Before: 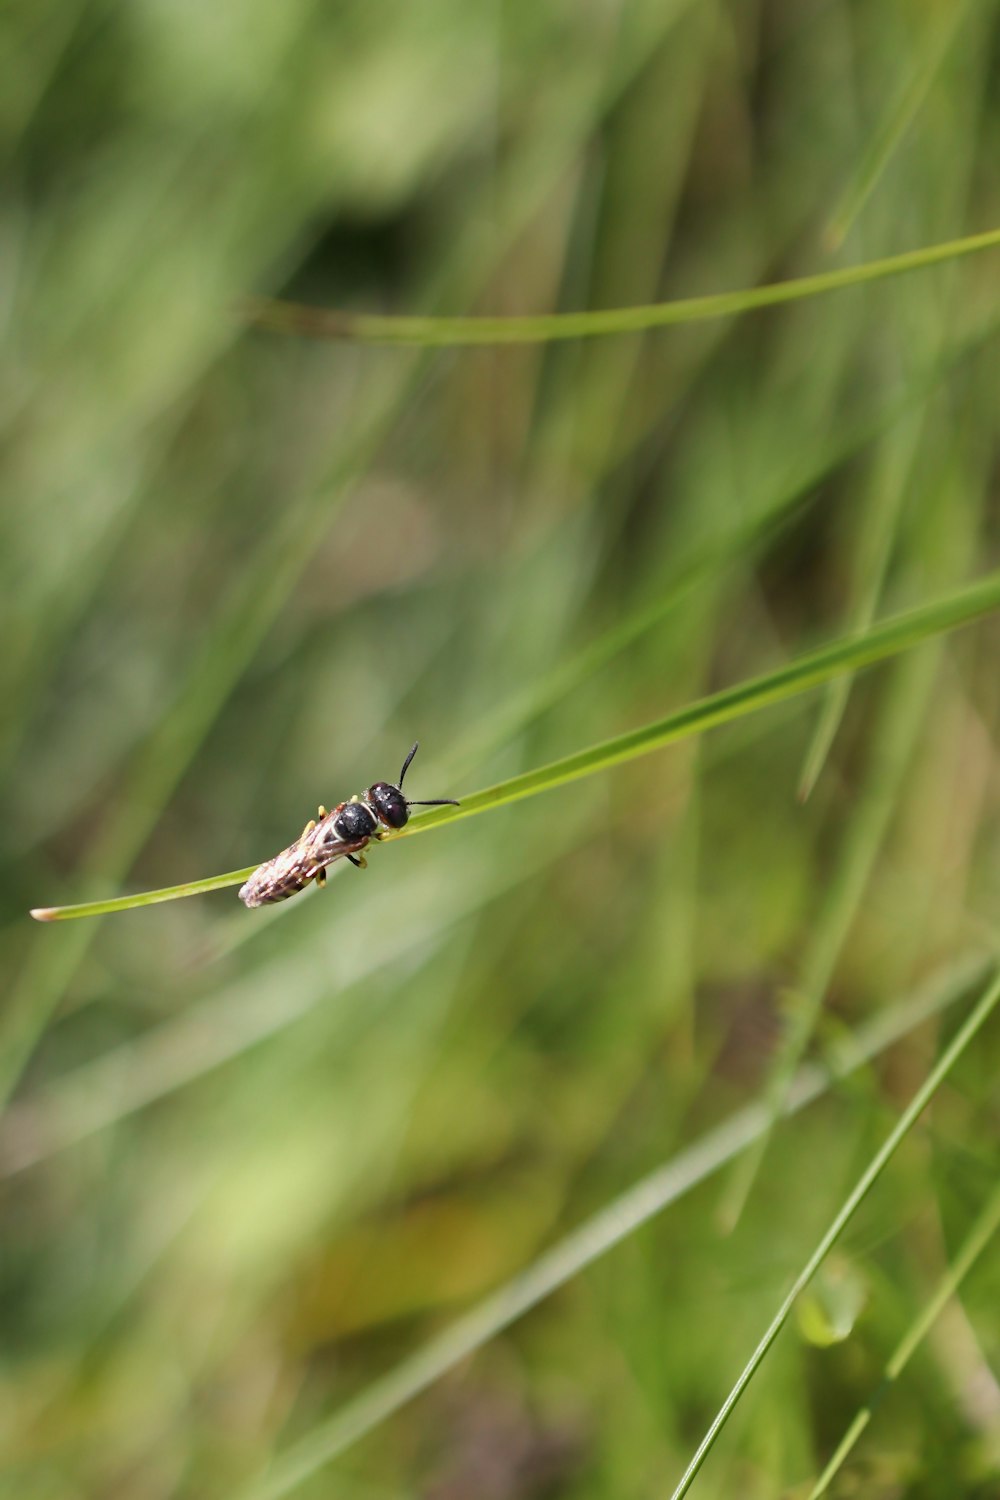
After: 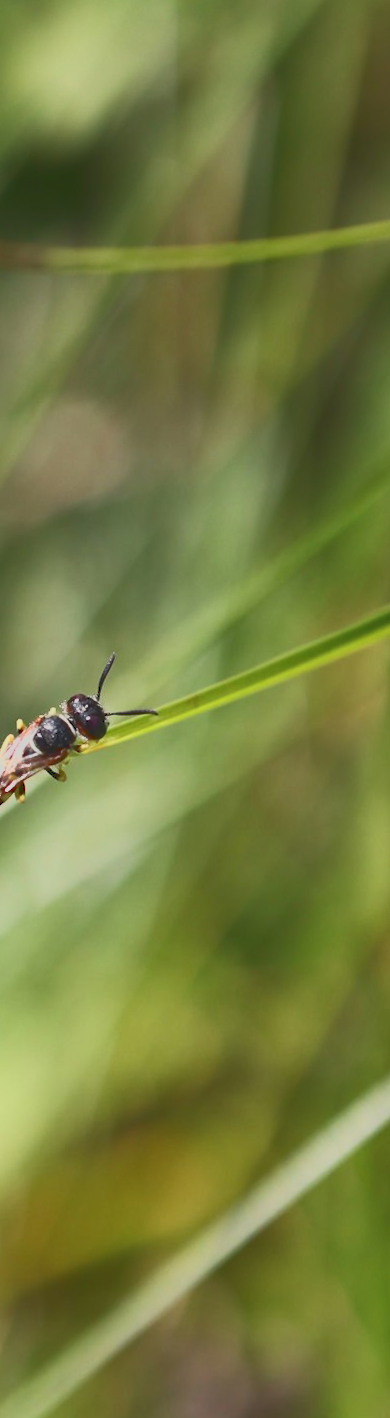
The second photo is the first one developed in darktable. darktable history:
crop: left 28.583%, right 29.231%
rotate and perspective: rotation -1.68°, lens shift (vertical) -0.146, crop left 0.049, crop right 0.912, crop top 0.032, crop bottom 0.96
tone curve: curves: ch0 [(0, 0.148) (0.191, 0.225) (0.39, 0.373) (0.669, 0.716) (0.847, 0.818) (1, 0.839)]
